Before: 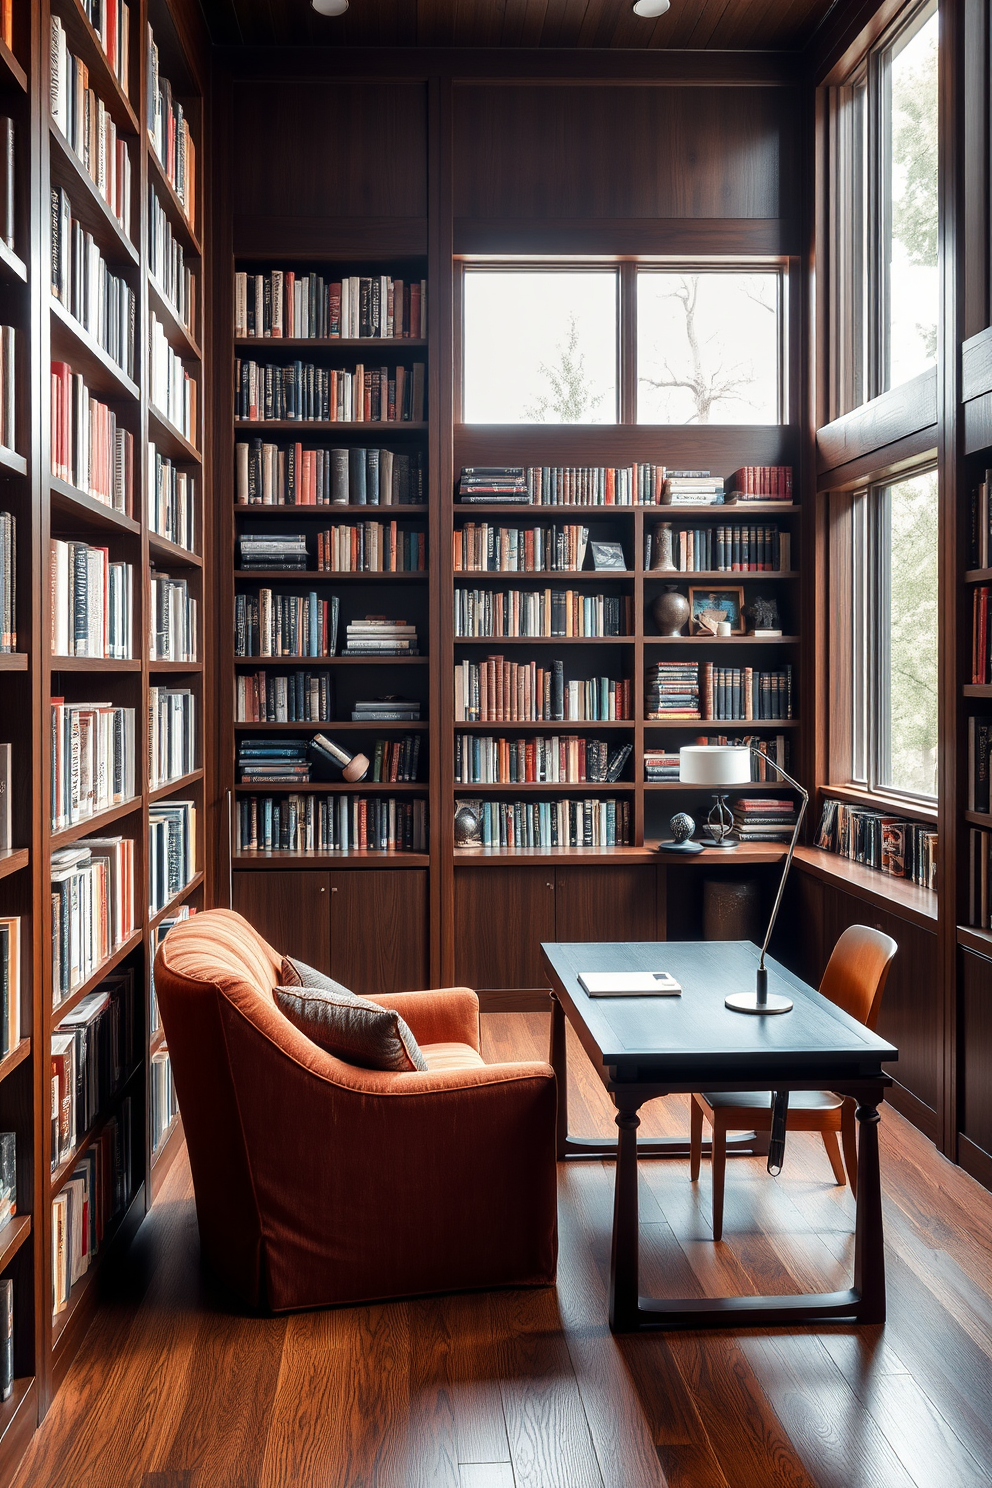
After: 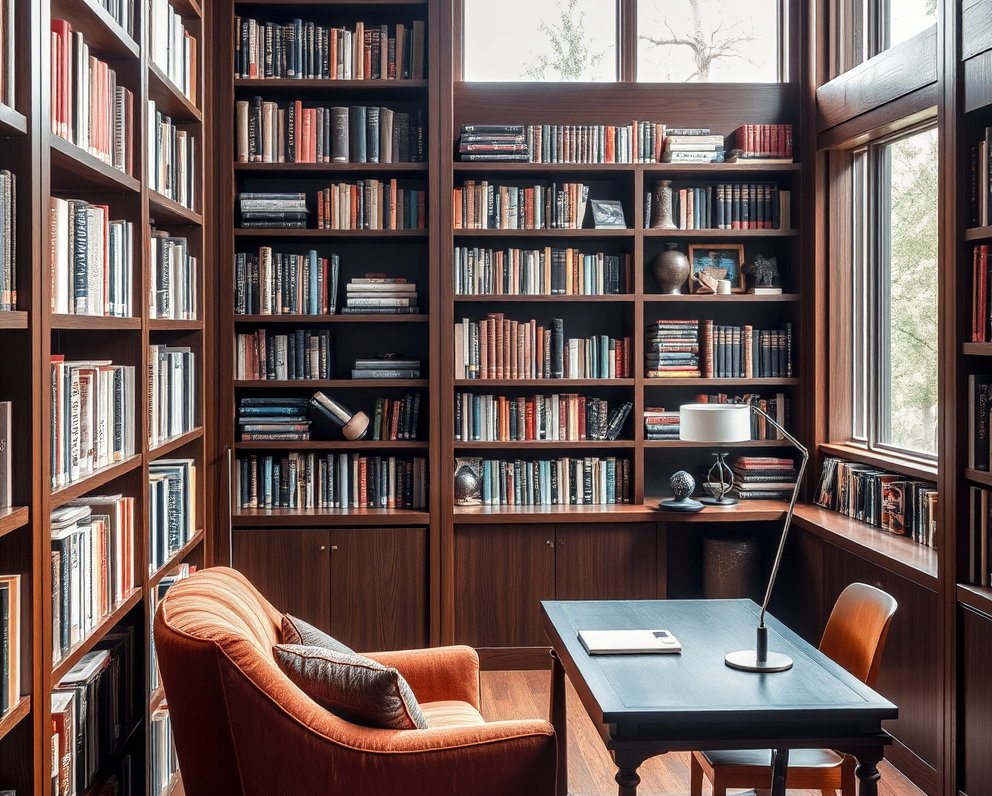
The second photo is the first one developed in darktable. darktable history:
crop and rotate: top 23.043%, bottom 23.437%
local contrast: on, module defaults
